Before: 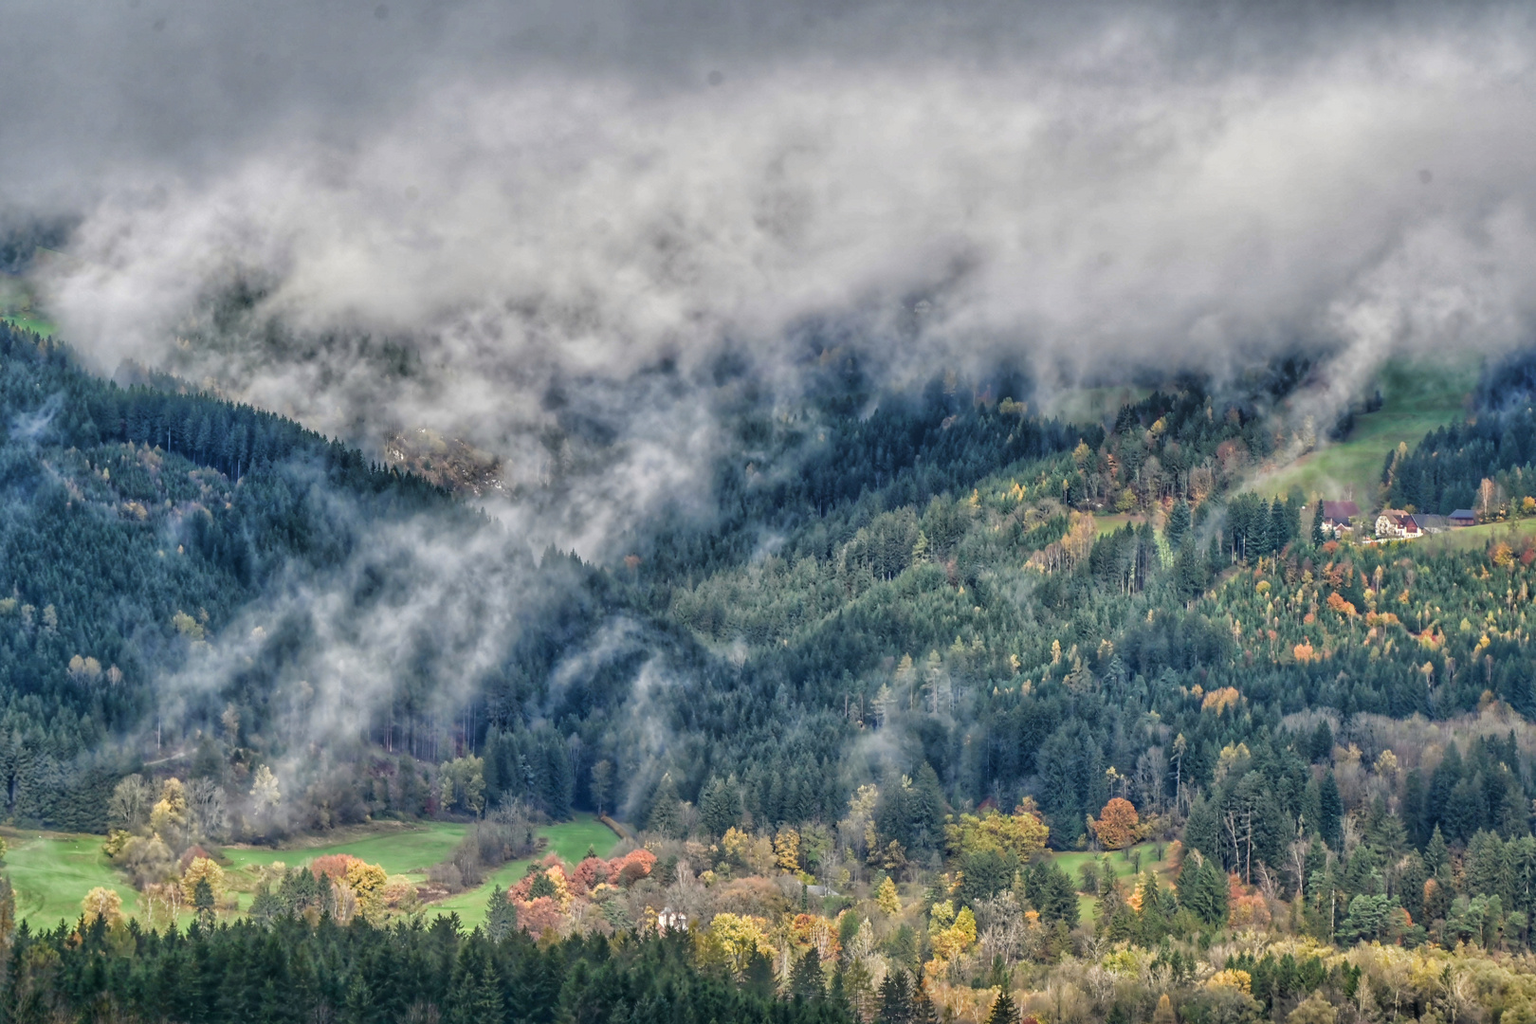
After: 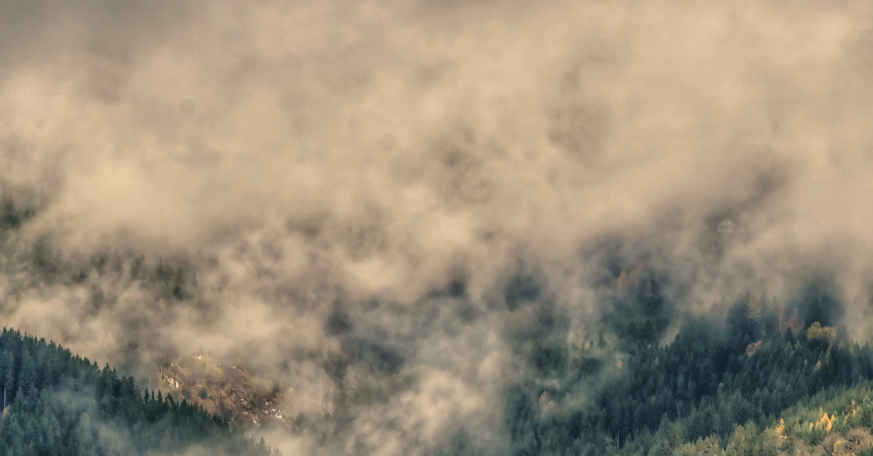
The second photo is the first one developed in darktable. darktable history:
contrast brightness saturation: contrast -0.08, brightness -0.04, saturation -0.11
white balance: red 1.138, green 0.996, blue 0.812
crop: left 15.306%, top 9.065%, right 30.789%, bottom 48.638%
